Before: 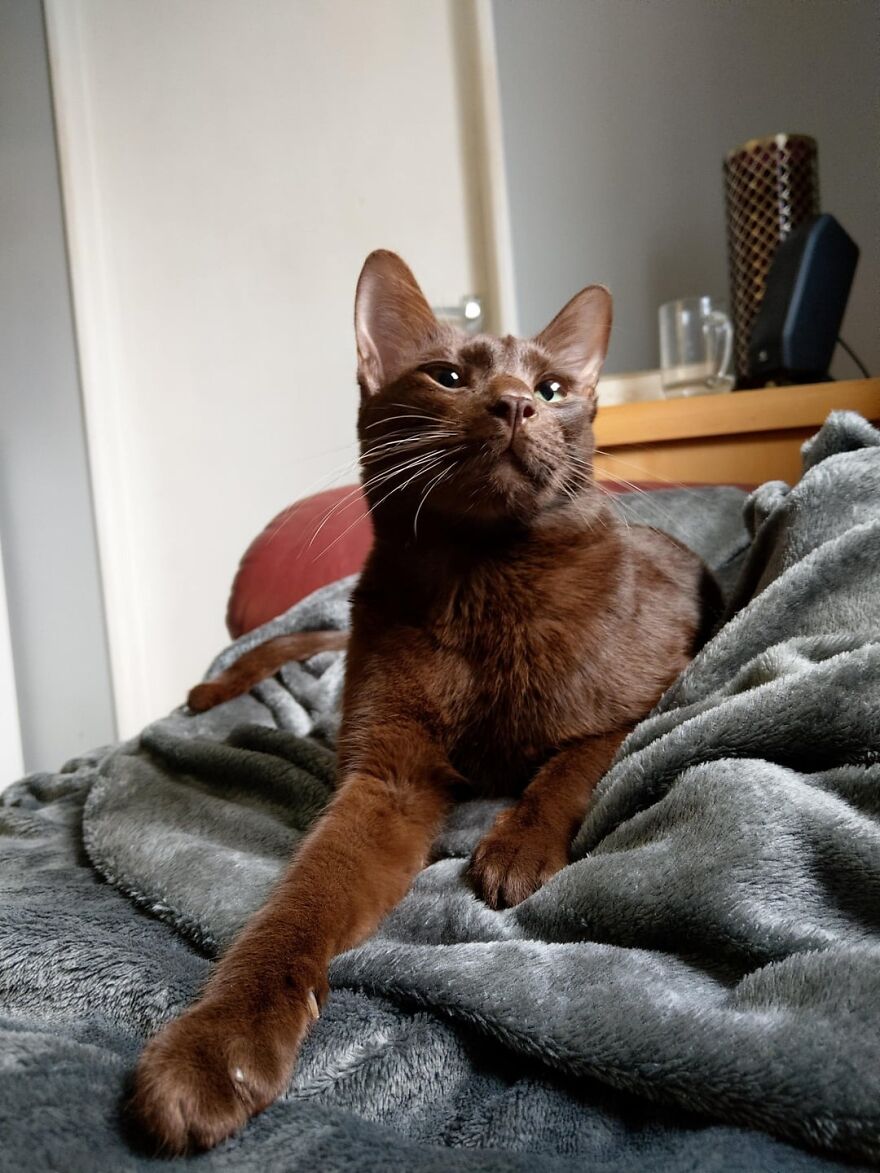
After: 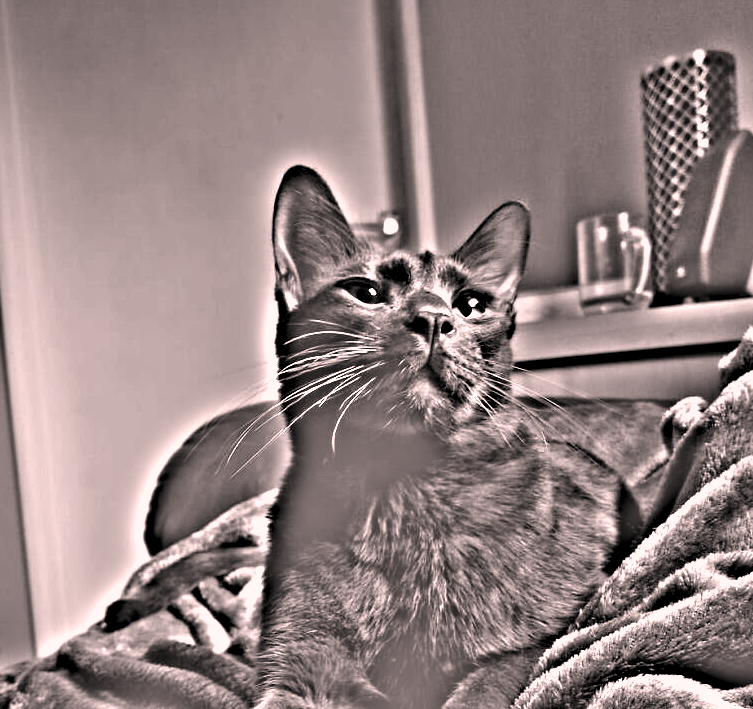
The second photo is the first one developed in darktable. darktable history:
exposure: exposure 0.77 EV, compensate highlight preservation false
highpass: on, module defaults
color correction: highlights a* 12.23, highlights b* 5.41
crop and rotate: left 9.345%, top 7.22%, right 4.982%, bottom 32.331%
